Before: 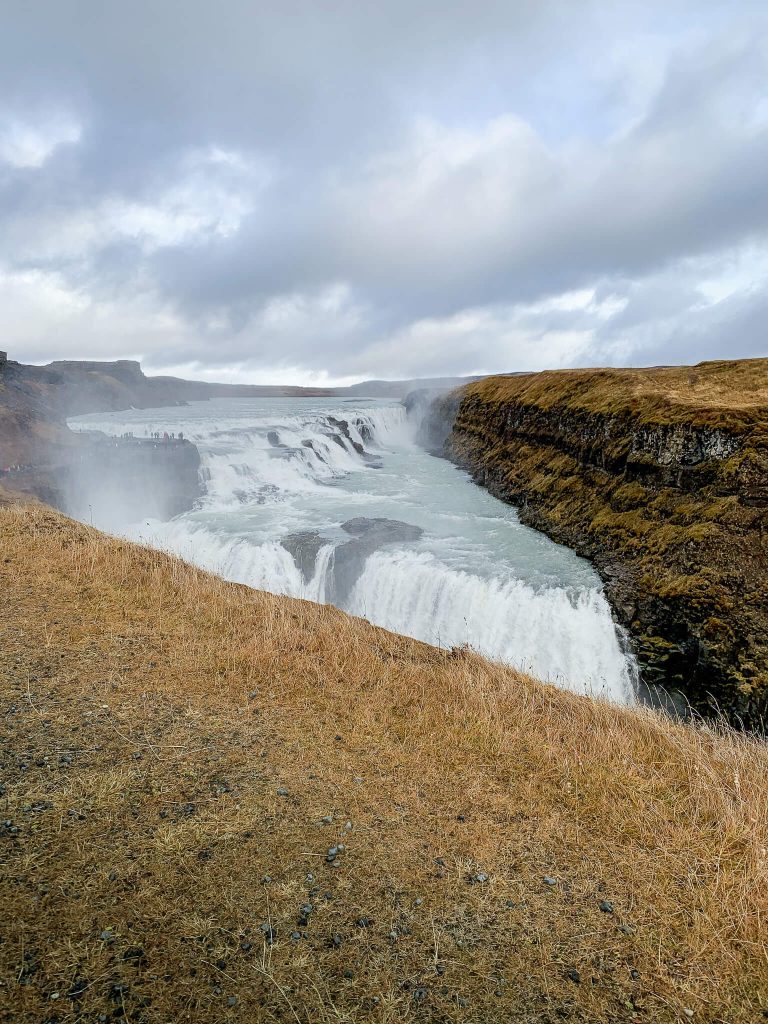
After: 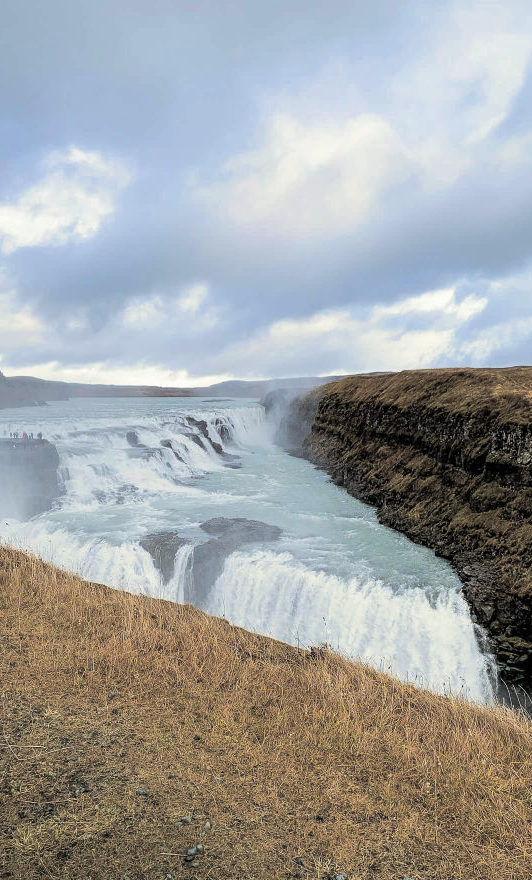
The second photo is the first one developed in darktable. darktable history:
crop: left 18.479%, right 12.2%, bottom 13.971%
velvia: on, module defaults
split-toning: shadows › hue 43.2°, shadows › saturation 0, highlights › hue 50.4°, highlights › saturation 1
